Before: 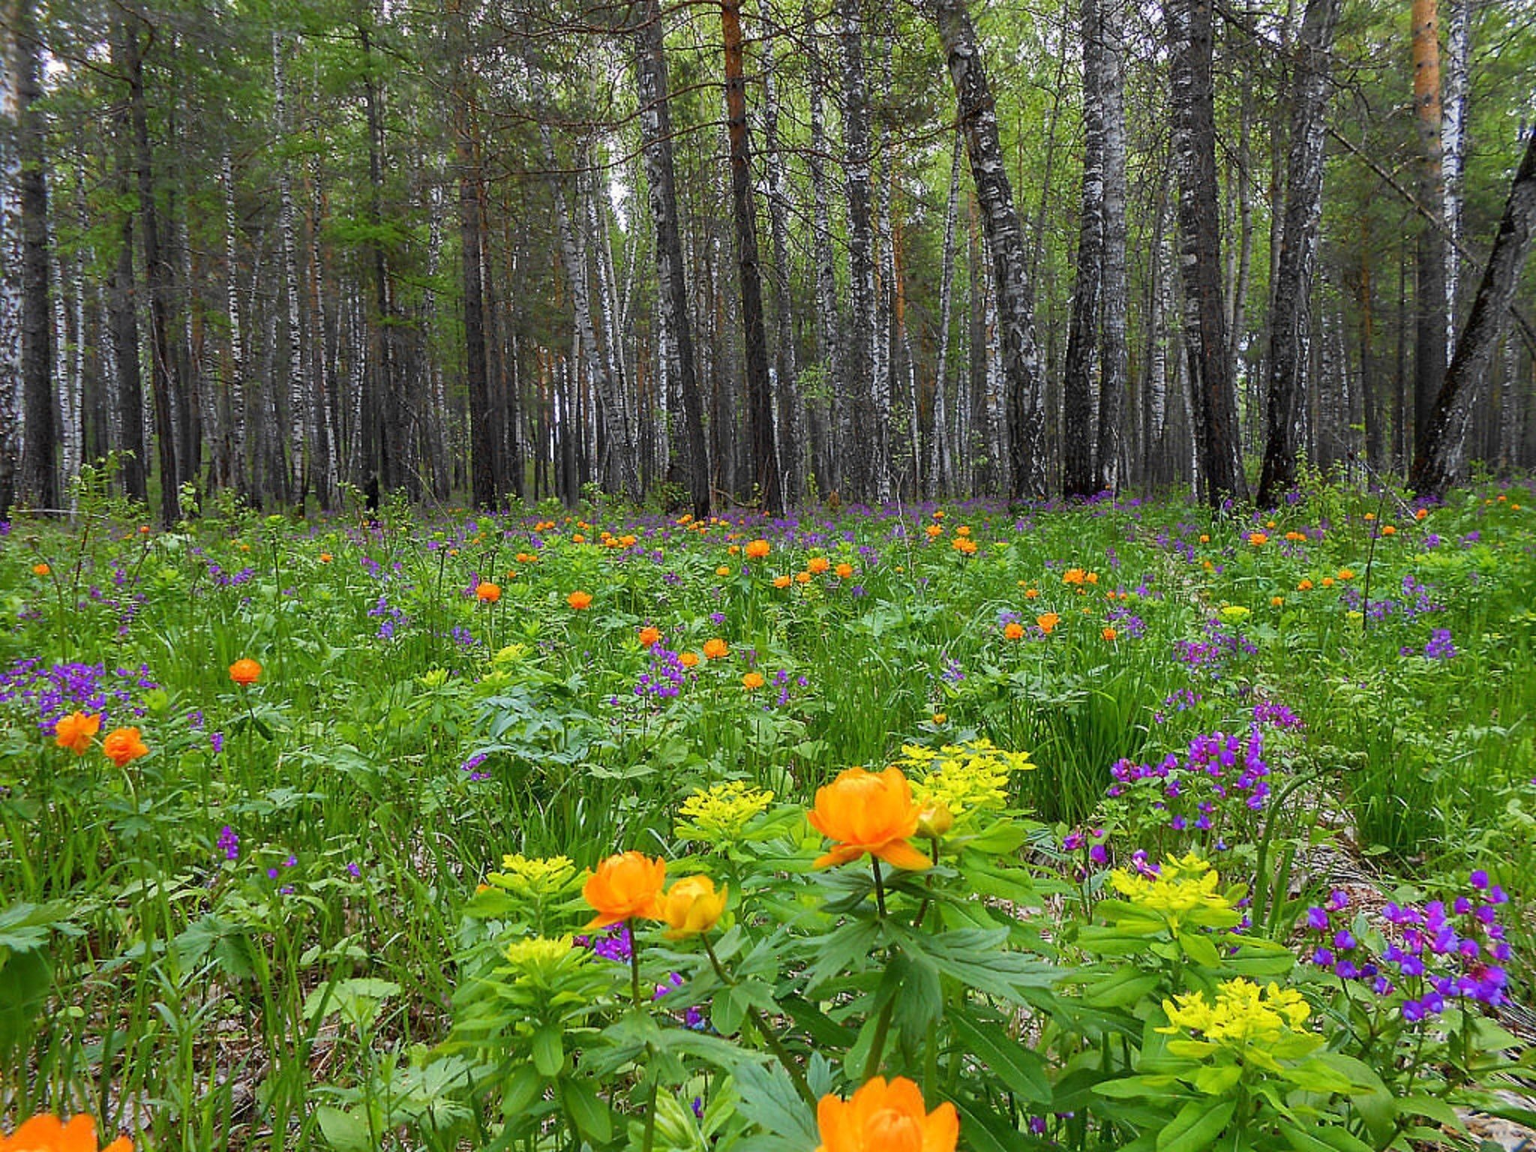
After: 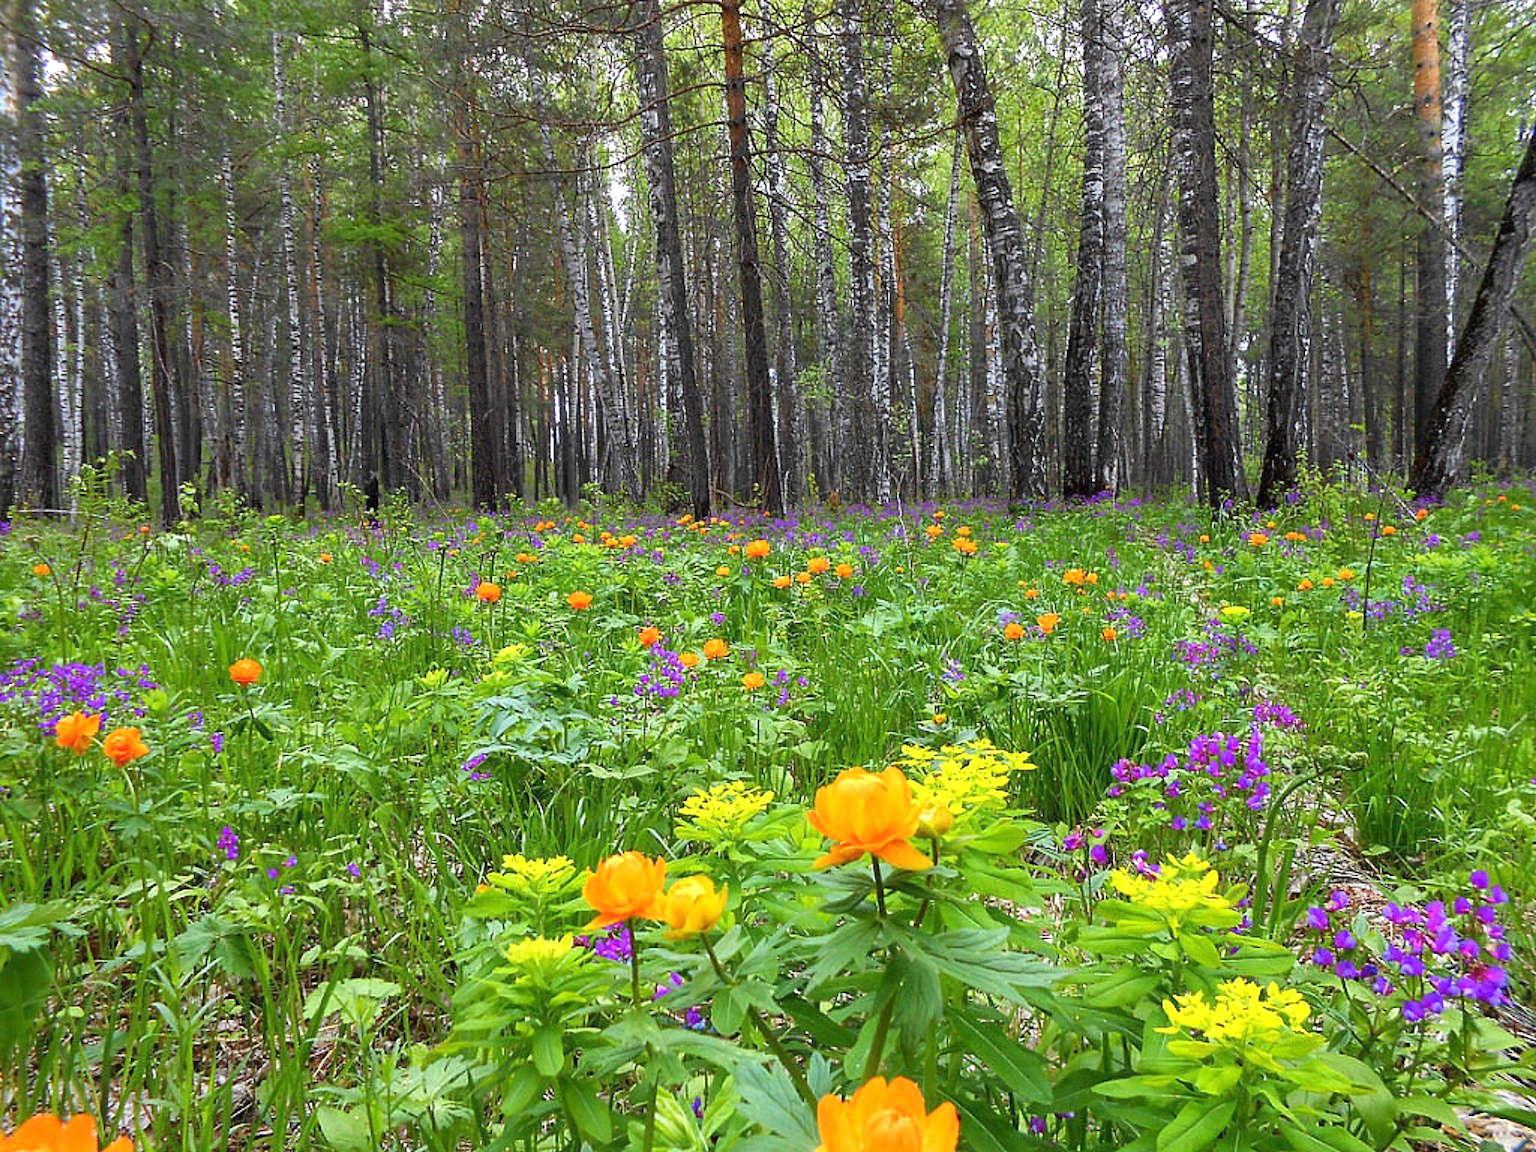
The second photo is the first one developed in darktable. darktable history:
exposure: exposure 0.509 EV, compensate highlight preservation false
